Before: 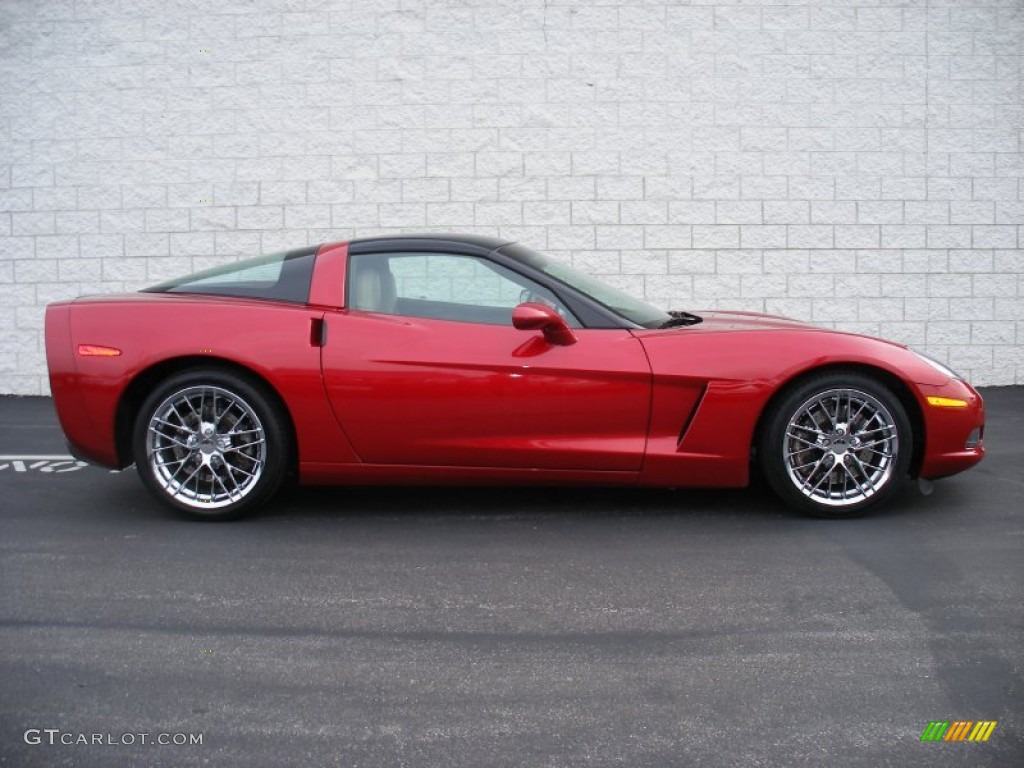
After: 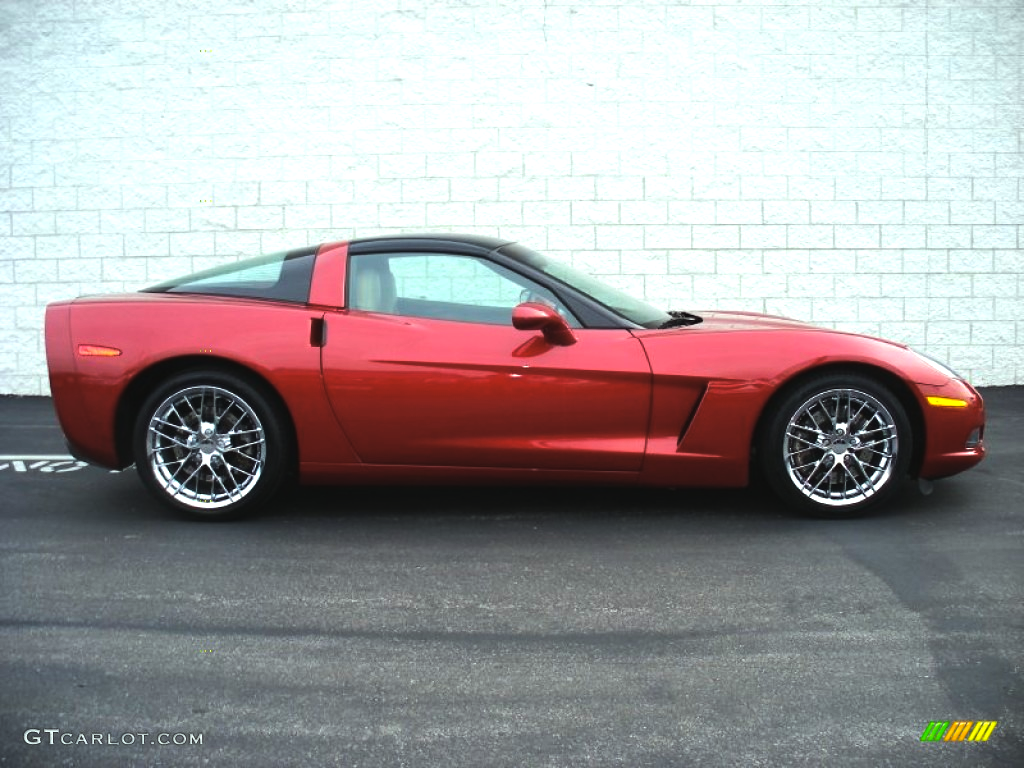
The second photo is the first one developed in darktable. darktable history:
color balance rgb: global offset › luminance 0.71%, perceptual saturation grading › global saturation -11.5%, perceptual brilliance grading › highlights 17.77%, perceptual brilliance grading › mid-tones 31.71%, perceptual brilliance grading › shadows -31.01%, global vibrance 50%
color correction: highlights a* -8, highlights b* 3.1
sharpen: radius 5.325, amount 0.312, threshold 26.433
white balance: red 1, blue 1
